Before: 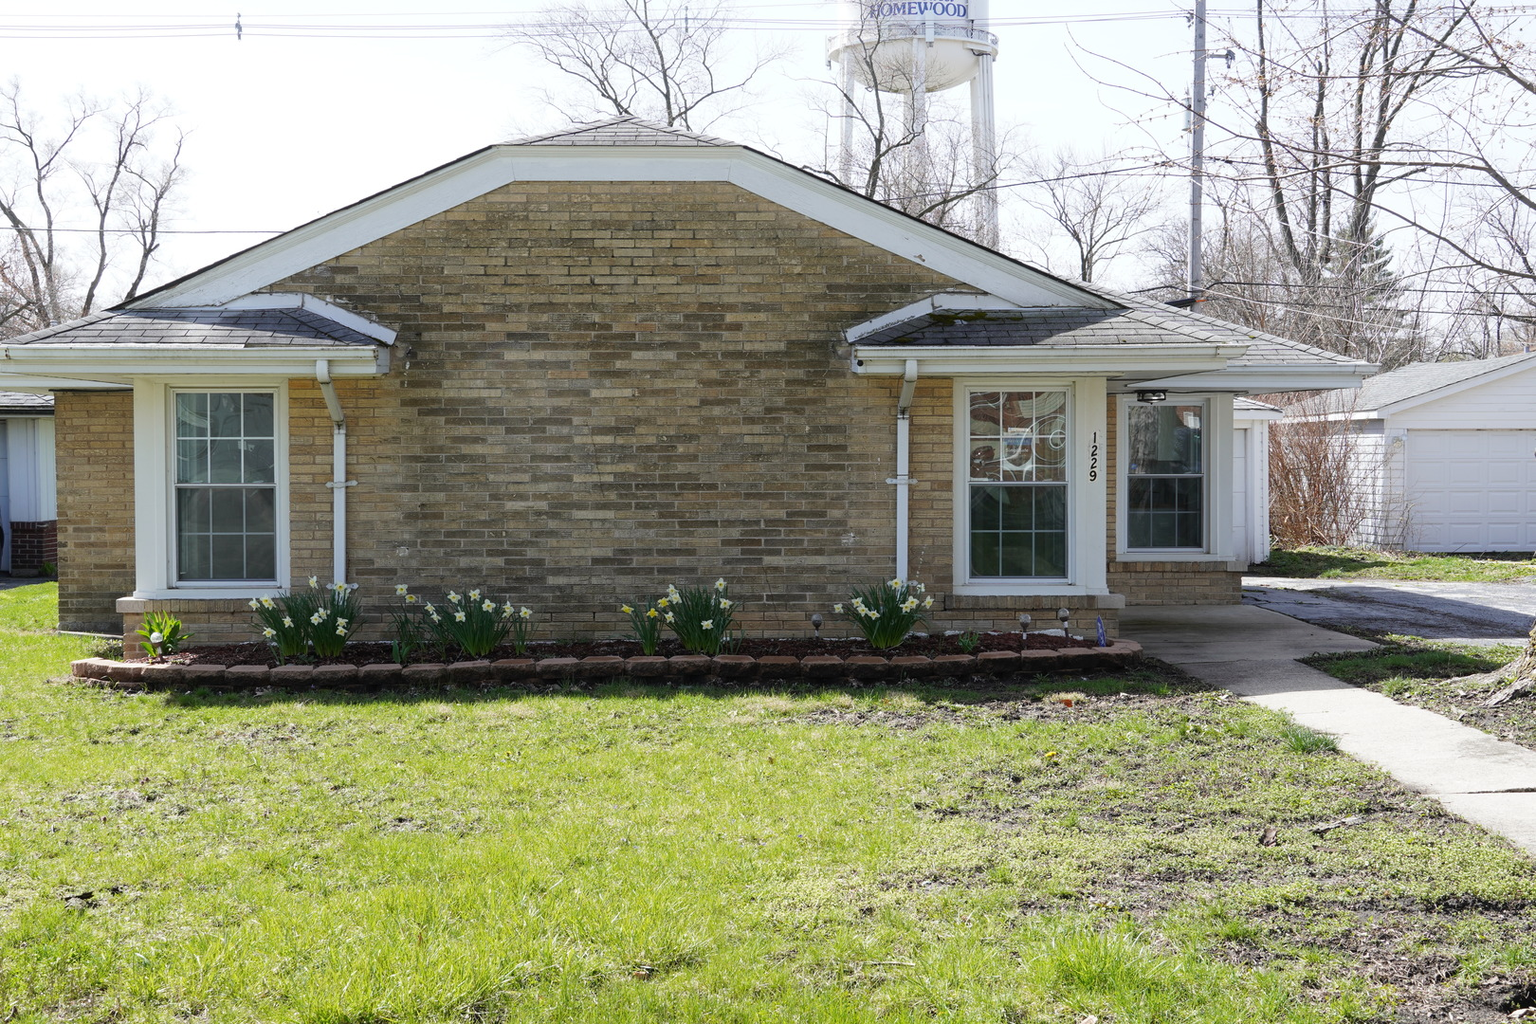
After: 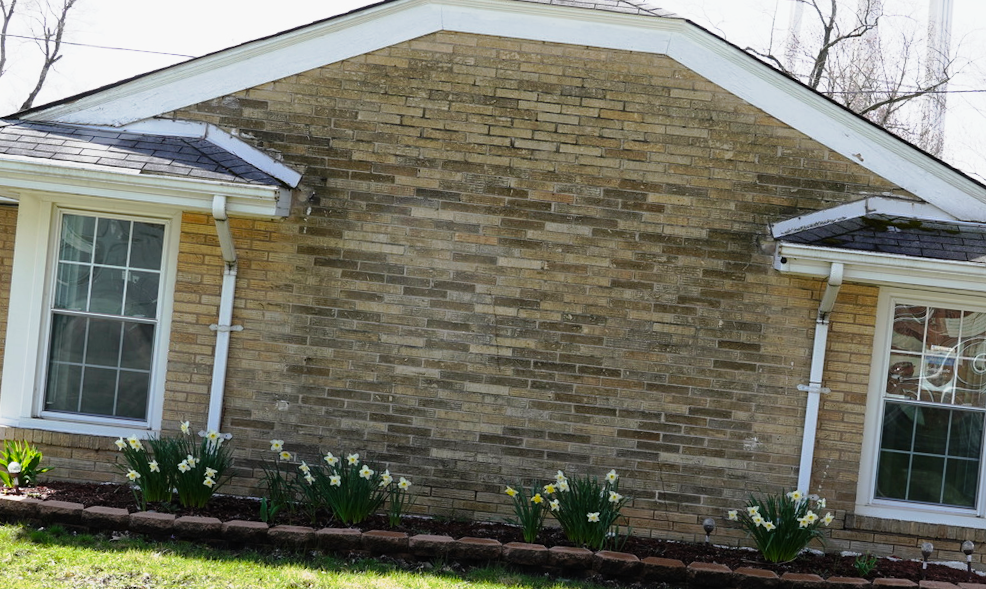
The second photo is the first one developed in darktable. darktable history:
tone curve: curves: ch0 [(0, 0) (0.105, 0.068) (0.195, 0.162) (0.283, 0.283) (0.384, 0.404) (0.485, 0.531) (0.638, 0.681) (0.795, 0.879) (1, 0.977)]; ch1 [(0, 0) (0.161, 0.092) (0.35, 0.33) (0.379, 0.401) (0.456, 0.469) (0.504, 0.501) (0.512, 0.523) (0.58, 0.597) (0.635, 0.646) (1, 1)]; ch2 [(0, 0) (0.371, 0.362) (0.437, 0.437) (0.5, 0.5) (0.53, 0.523) (0.56, 0.58) (0.622, 0.606) (1, 1)], preserve colors none
crop and rotate: angle -6.24°, left 2.182%, top 6.604%, right 27.359%, bottom 30.215%
